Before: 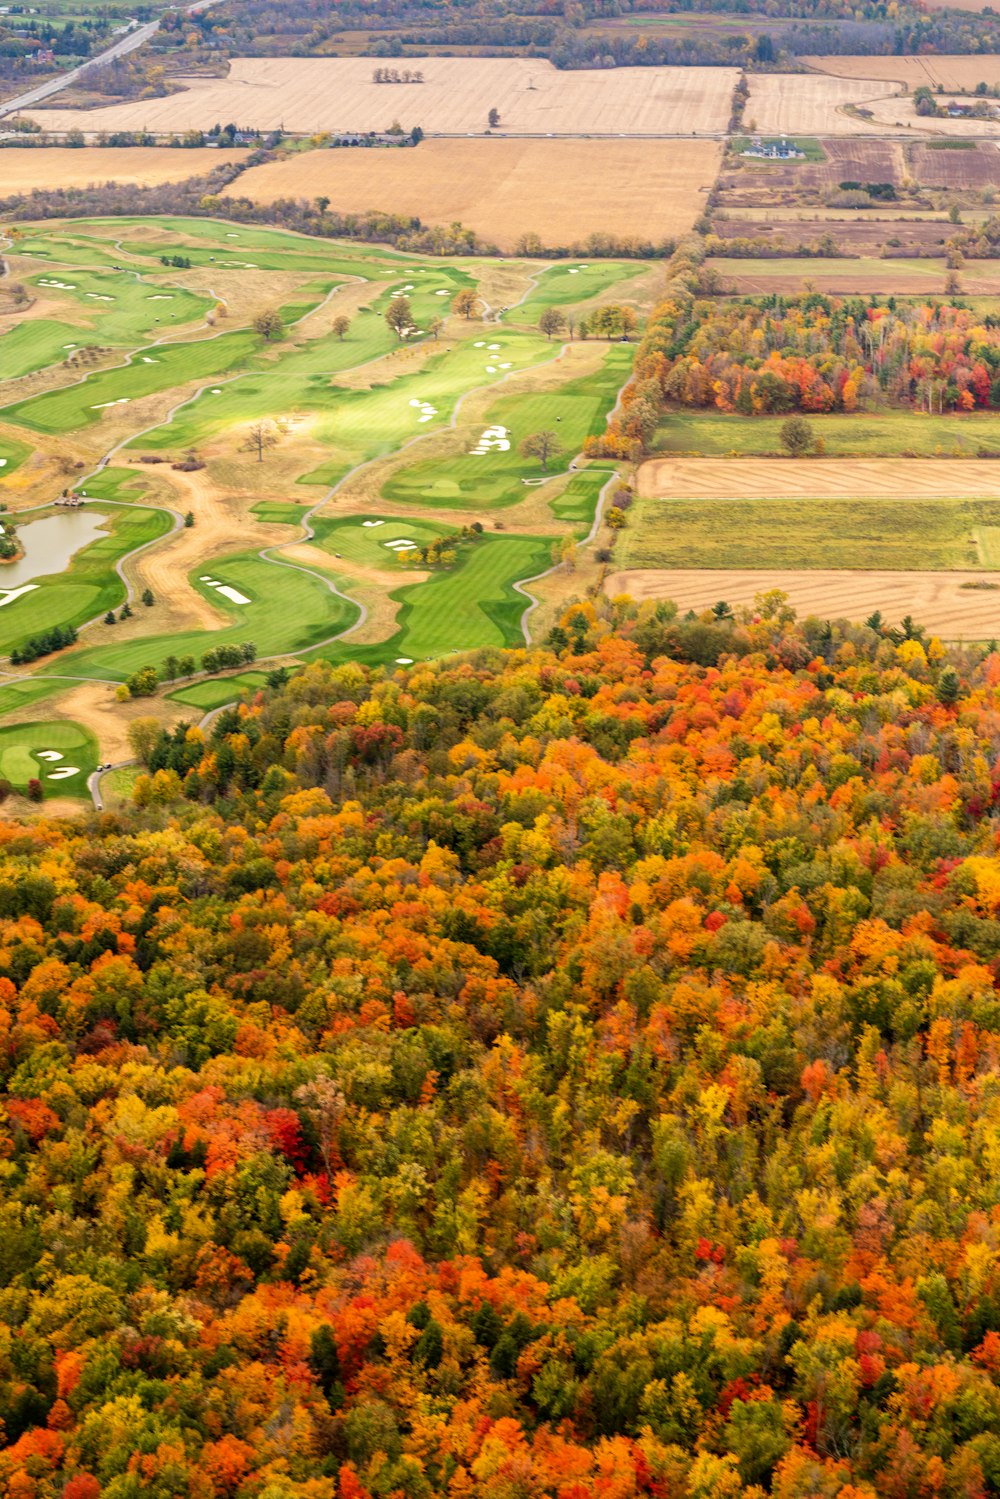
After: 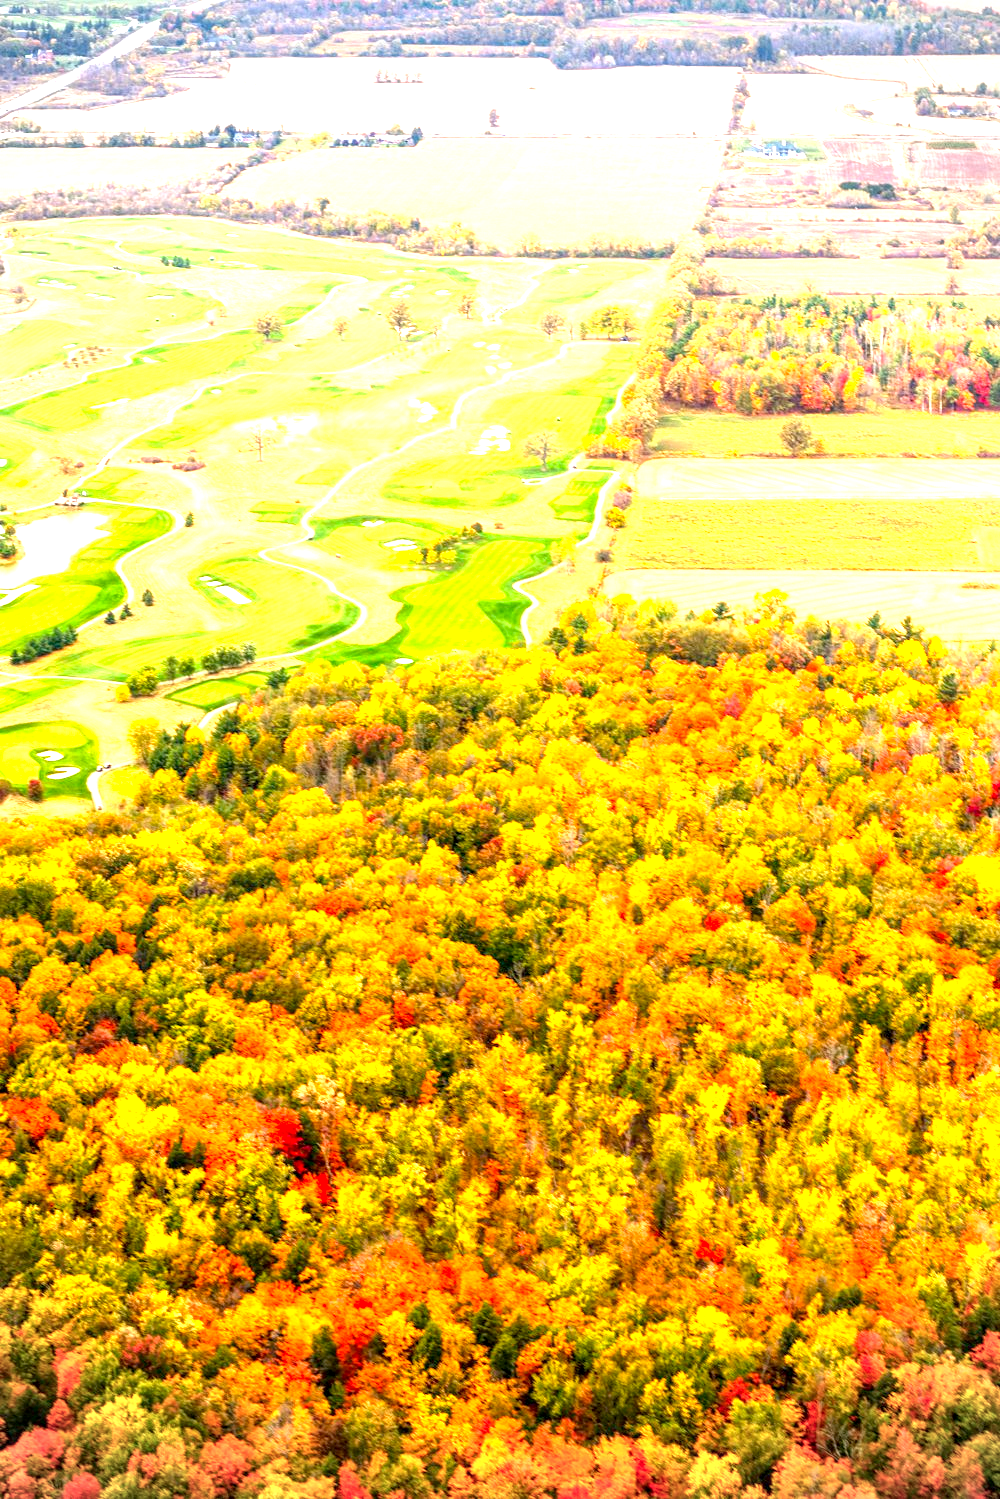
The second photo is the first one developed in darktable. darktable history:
exposure: black level correction 0.001, exposure 1.857 EV, compensate exposure bias true, compensate highlight preservation false
vignetting: fall-off radius 60.83%
local contrast: on, module defaults
